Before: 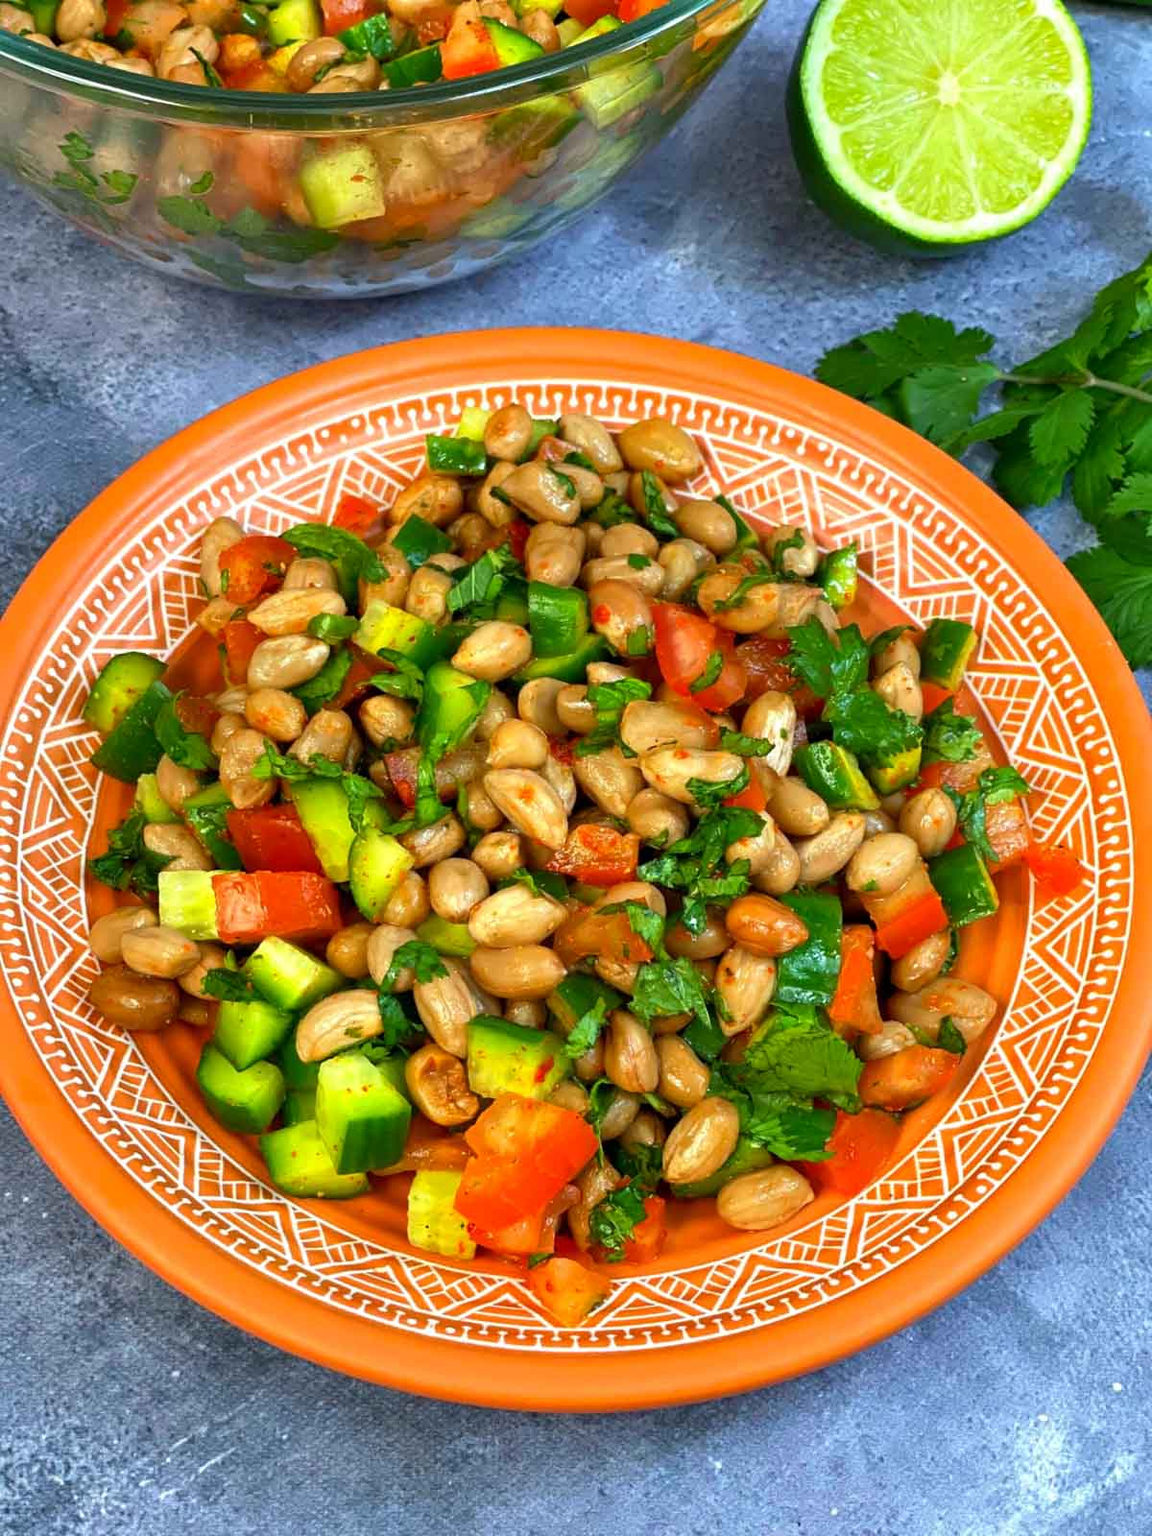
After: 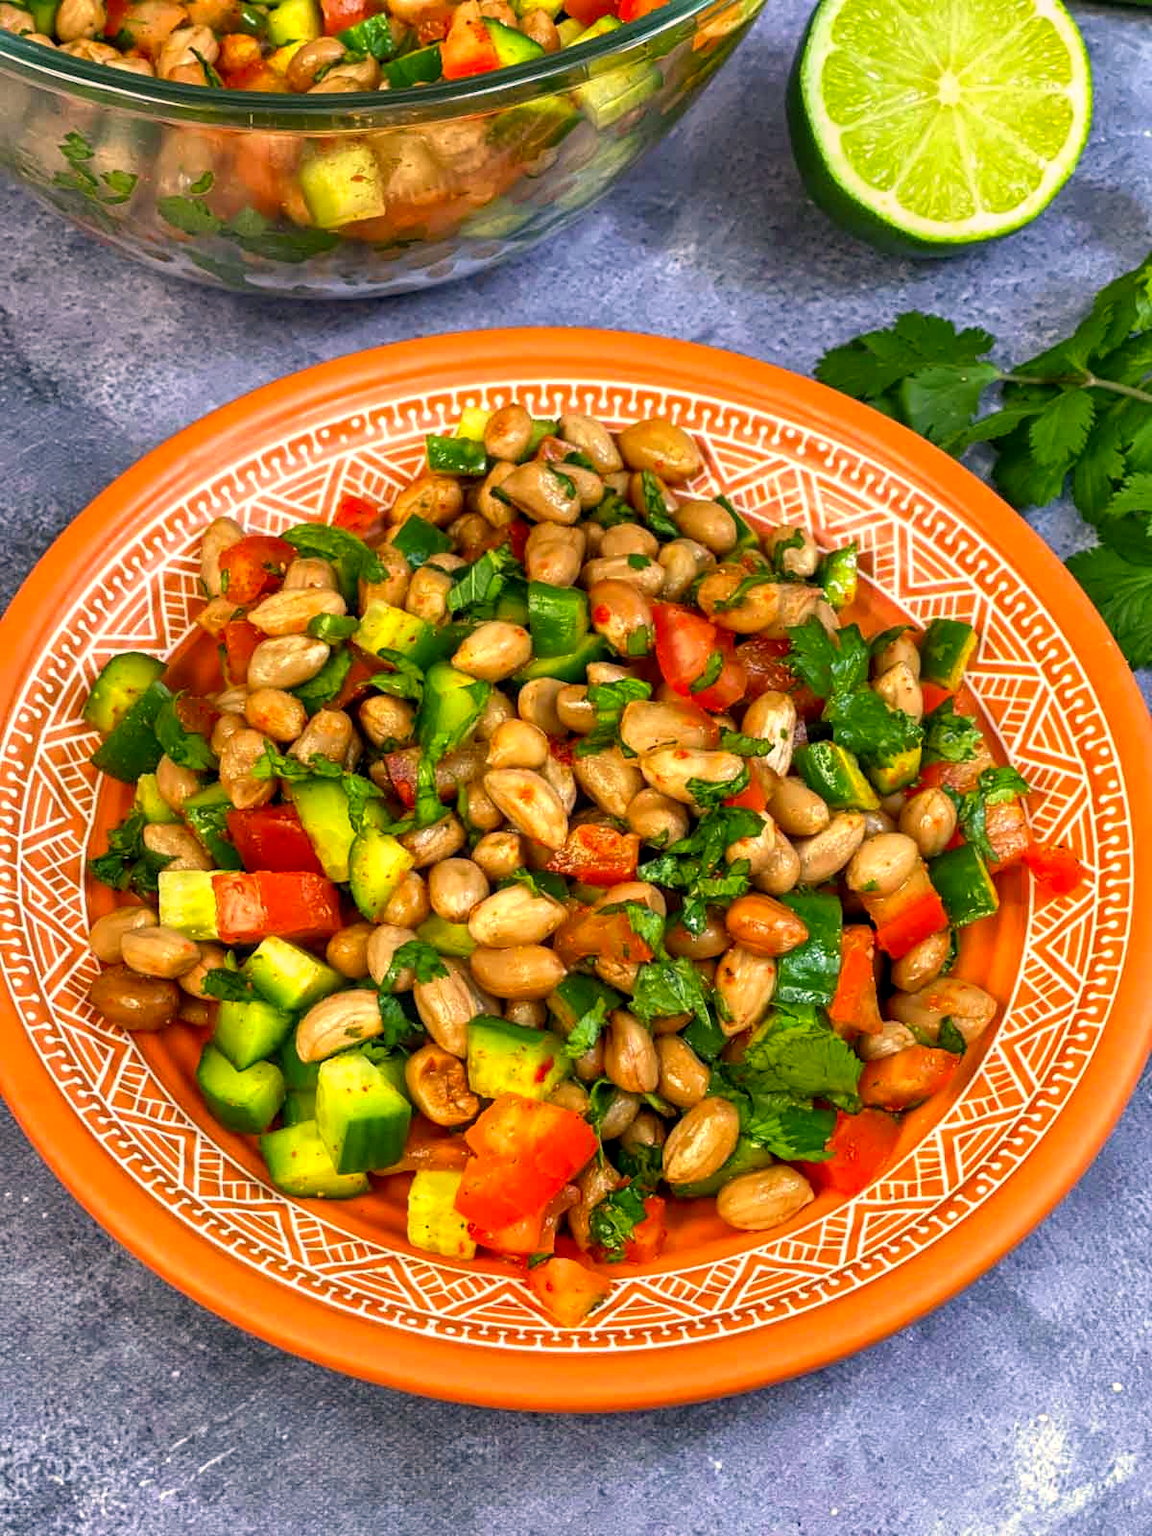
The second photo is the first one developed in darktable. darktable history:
color correction: highlights a* 11.96, highlights b* 11.58
local contrast: on, module defaults
